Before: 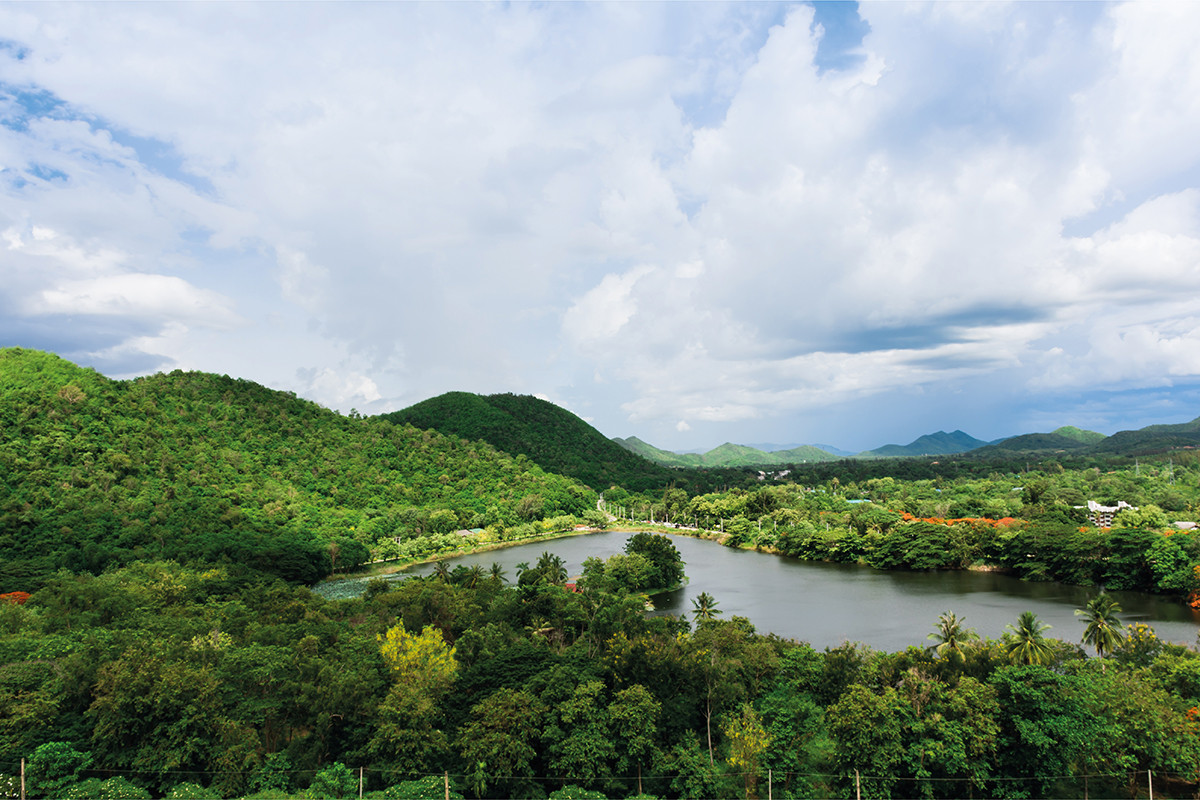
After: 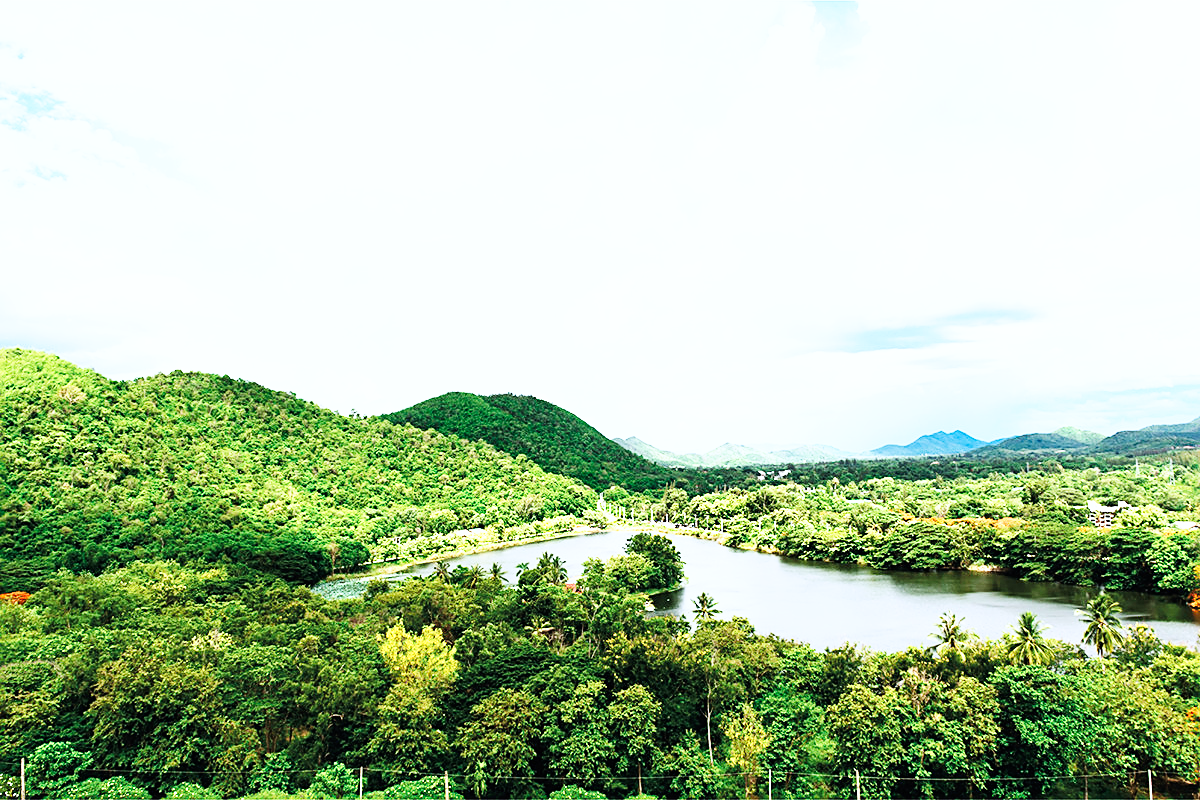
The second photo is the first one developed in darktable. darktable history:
sharpen: on, module defaults
exposure: exposure 0.6 EV, compensate highlight preservation false
color correction: highlights a* -0.137, highlights b* -5.91, shadows a* -0.137, shadows b* -0.137
base curve: curves: ch0 [(0, 0) (0.007, 0.004) (0.027, 0.03) (0.046, 0.07) (0.207, 0.54) (0.442, 0.872) (0.673, 0.972) (1, 1)], preserve colors none
tone equalizer: on, module defaults
